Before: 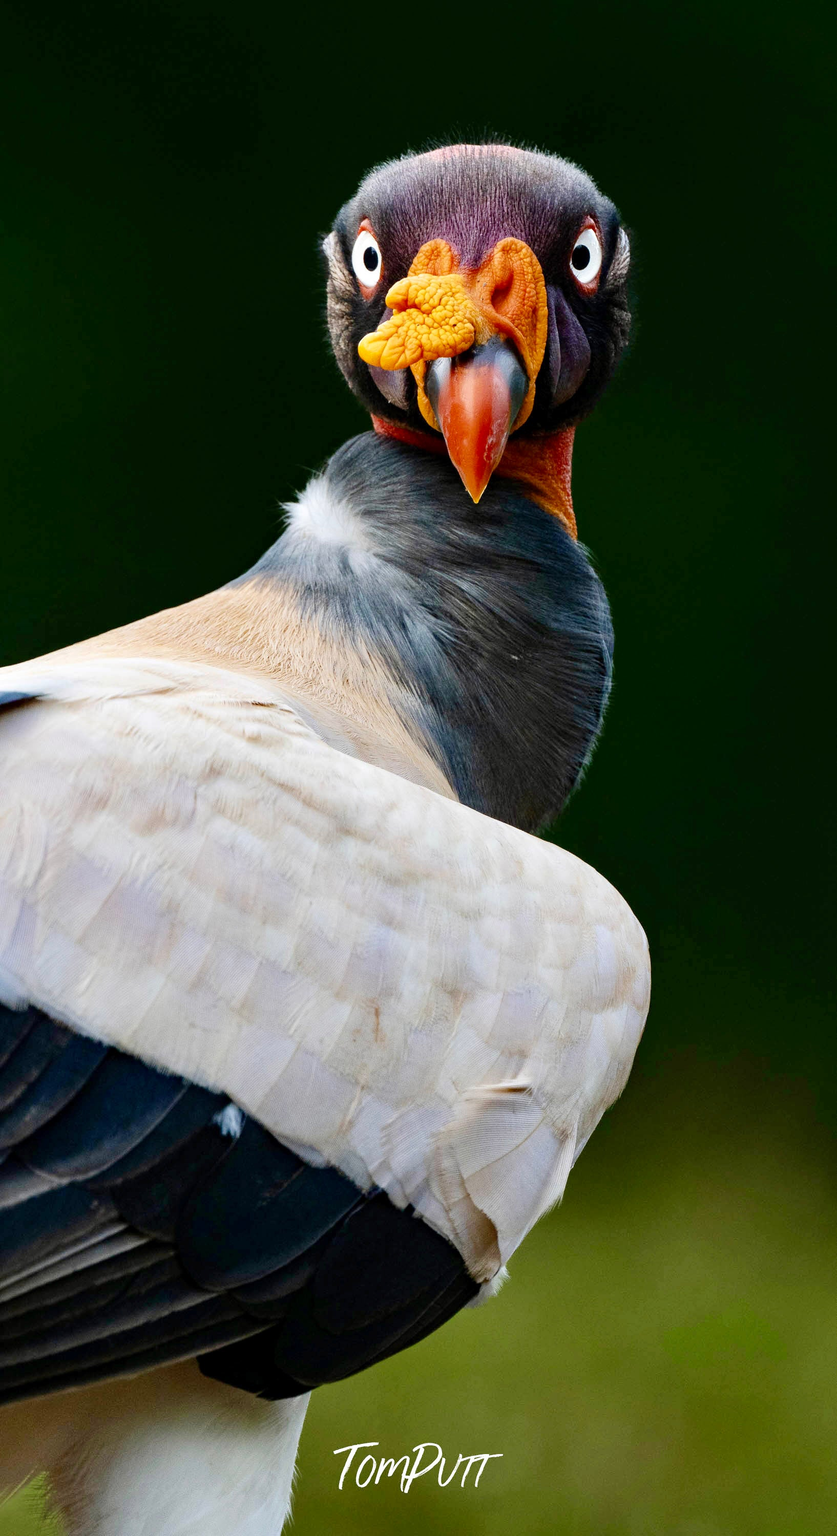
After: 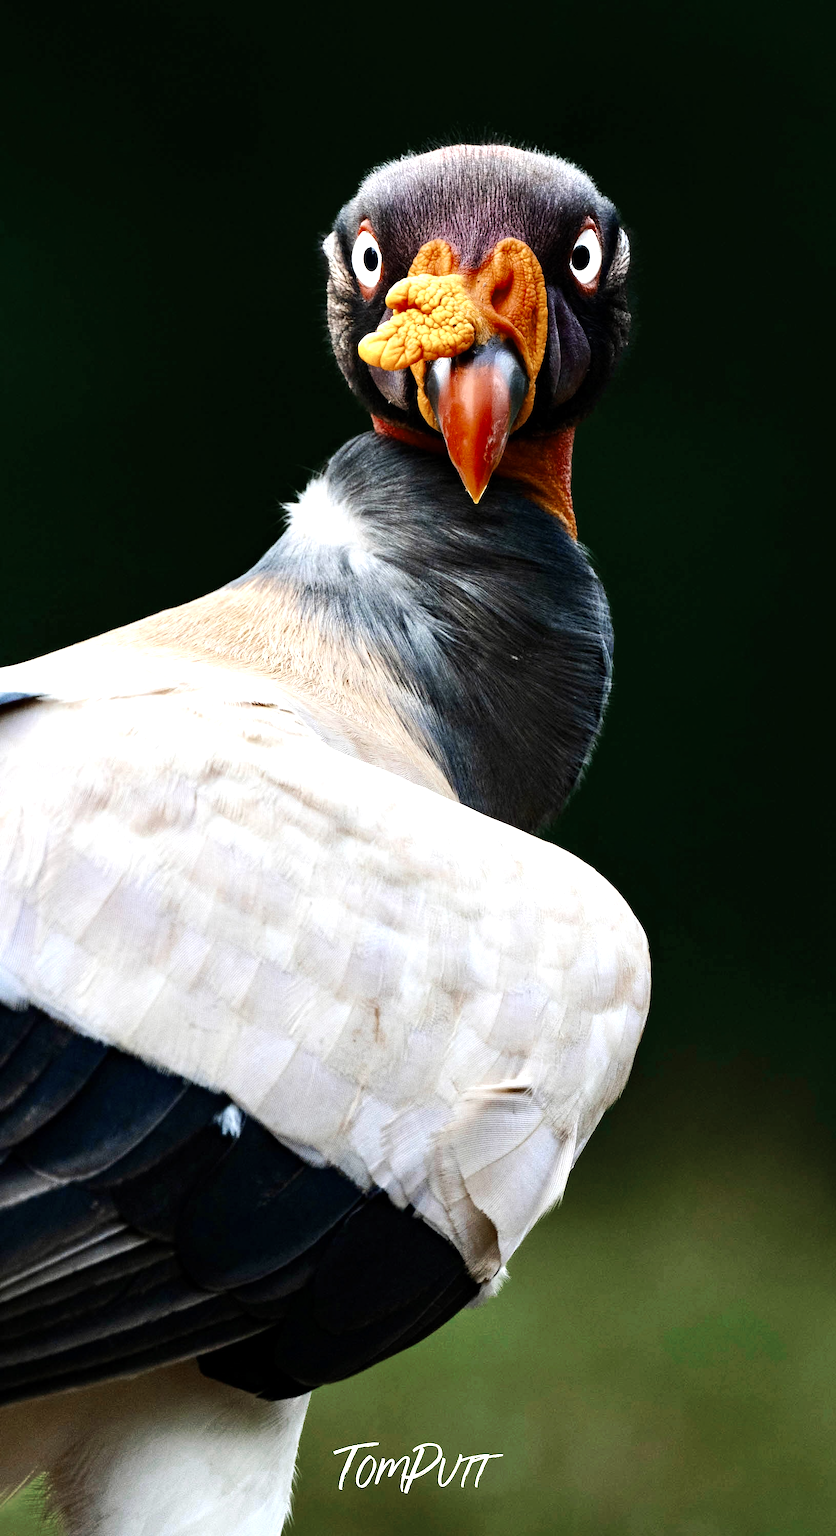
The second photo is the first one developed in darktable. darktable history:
color zones: curves: ch0 [(0, 0.5) (0.125, 0.4) (0.25, 0.5) (0.375, 0.4) (0.5, 0.4) (0.625, 0.6) (0.75, 0.6) (0.875, 0.5)]; ch1 [(0, 0.35) (0.125, 0.45) (0.25, 0.35) (0.375, 0.35) (0.5, 0.35) (0.625, 0.35) (0.75, 0.45) (0.875, 0.35)]; ch2 [(0, 0.6) (0.125, 0.5) (0.25, 0.5) (0.375, 0.6) (0.5, 0.6) (0.625, 0.5) (0.75, 0.5) (0.875, 0.5)]
tone equalizer: -8 EV -0.714 EV, -7 EV -0.691 EV, -6 EV -0.628 EV, -5 EV -0.381 EV, -3 EV 0.398 EV, -2 EV 0.6 EV, -1 EV 0.69 EV, +0 EV 0.747 EV, edges refinement/feathering 500, mask exposure compensation -1.57 EV, preserve details no
tone curve: curves: ch0 [(0, 0) (0.003, 0.003) (0.011, 0.011) (0.025, 0.024) (0.044, 0.043) (0.069, 0.068) (0.1, 0.097) (0.136, 0.132) (0.177, 0.173) (0.224, 0.219) (0.277, 0.27) (0.335, 0.327) (0.399, 0.389) (0.468, 0.457) (0.543, 0.549) (0.623, 0.628) (0.709, 0.713) (0.801, 0.803) (0.898, 0.899) (1, 1)], preserve colors none
